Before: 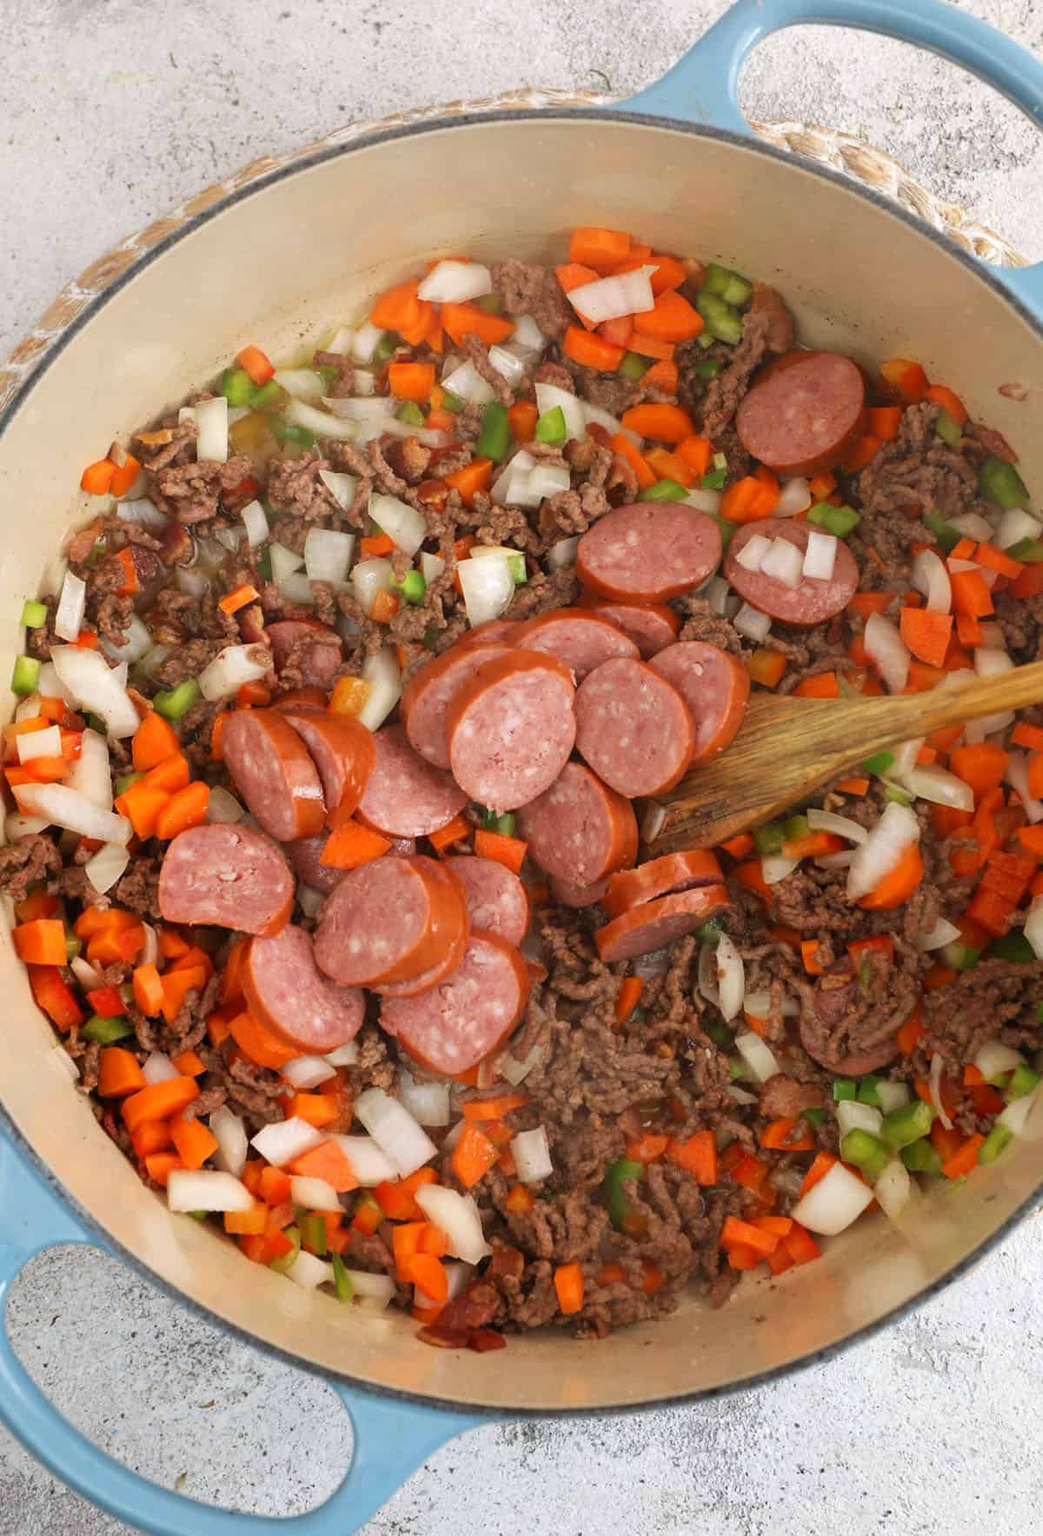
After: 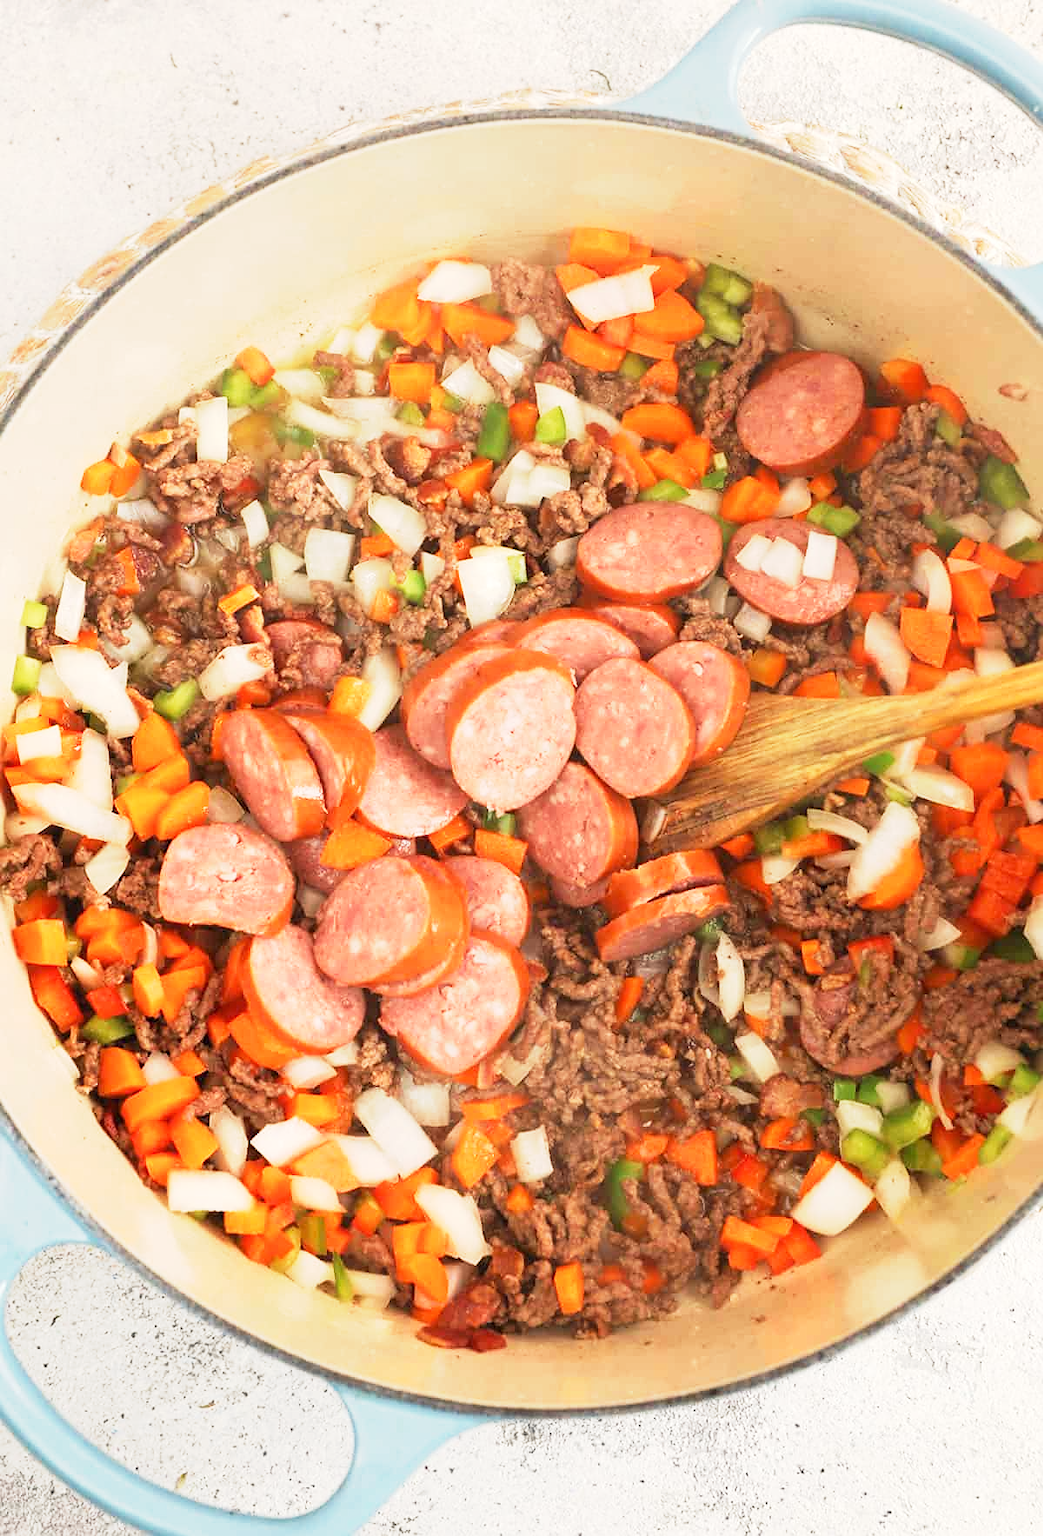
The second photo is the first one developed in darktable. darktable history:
color zones: curves: ch0 [(0, 0.5) (0.143, 0.5) (0.286, 0.5) (0.429, 0.5) (0.571, 0.5) (0.714, 0.476) (0.857, 0.5) (1, 0.5)]; ch2 [(0, 0.5) (0.143, 0.5) (0.286, 0.5) (0.429, 0.5) (0.571, 0.5) (0.714, 0.487) (0.857, 0.5) (1, 0.5)]
white balance: red 1.045, blue 0.932
exposure: black level correction 0, exposure 0.7 EV, compensate exposure bias true, compensate highlight preservation false
base curve: curves: ch0 [(0, 0) (0.088, 0.125) (0.176, 0.251) (0.354, 0.501) (0.613, 0.749) (1, 0.877)], preserve colors none
sharpen: radius 0.969, amount 0.604
